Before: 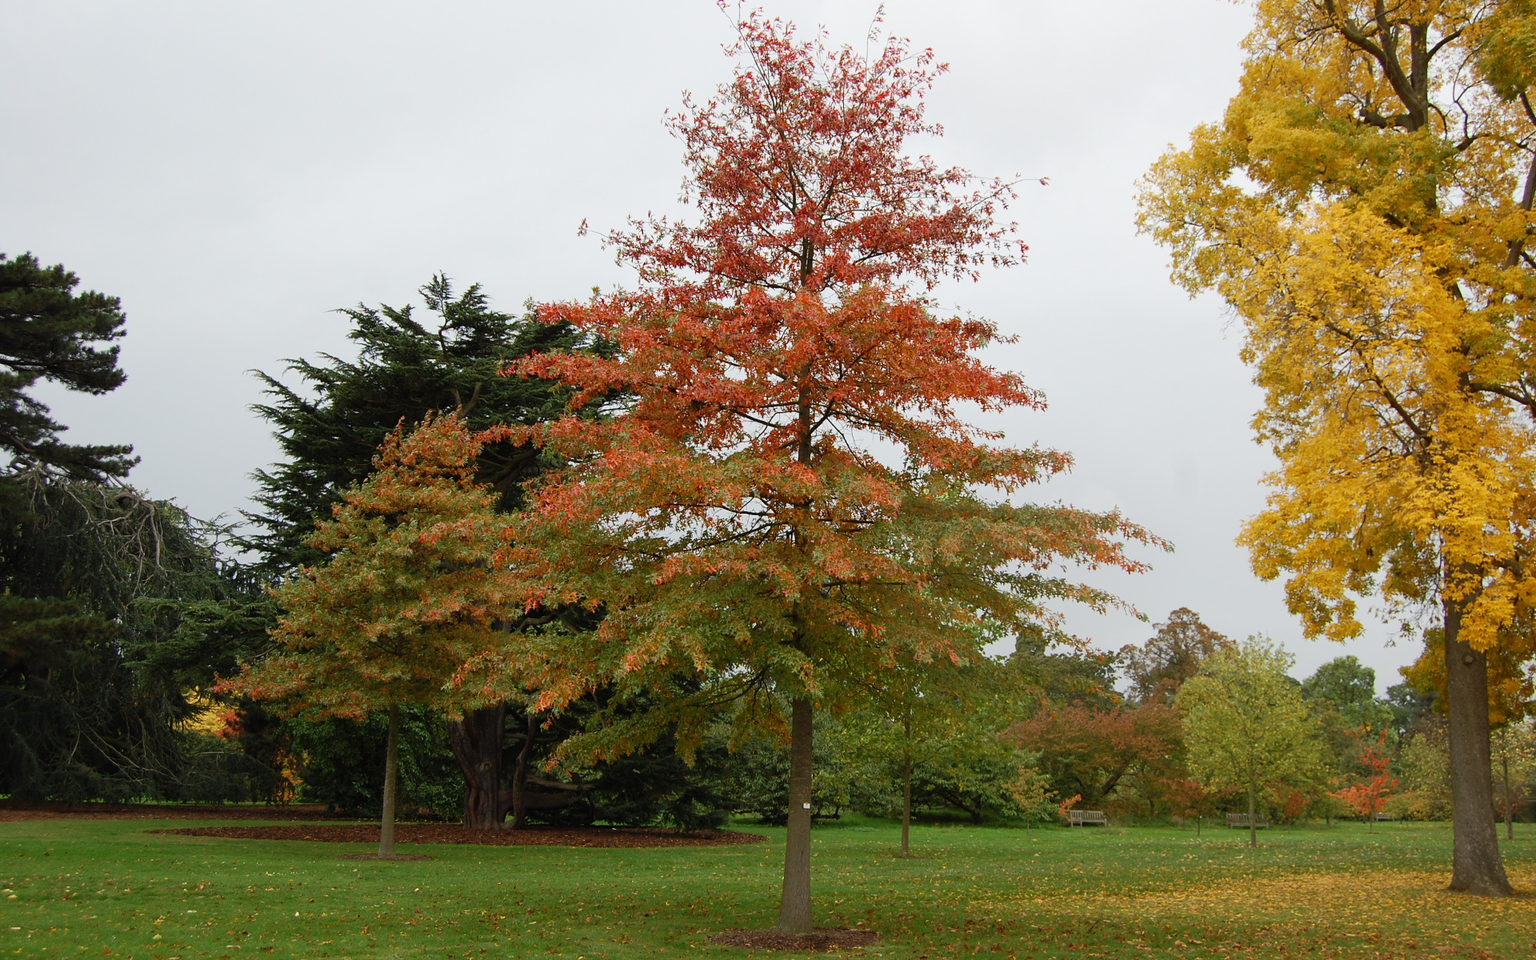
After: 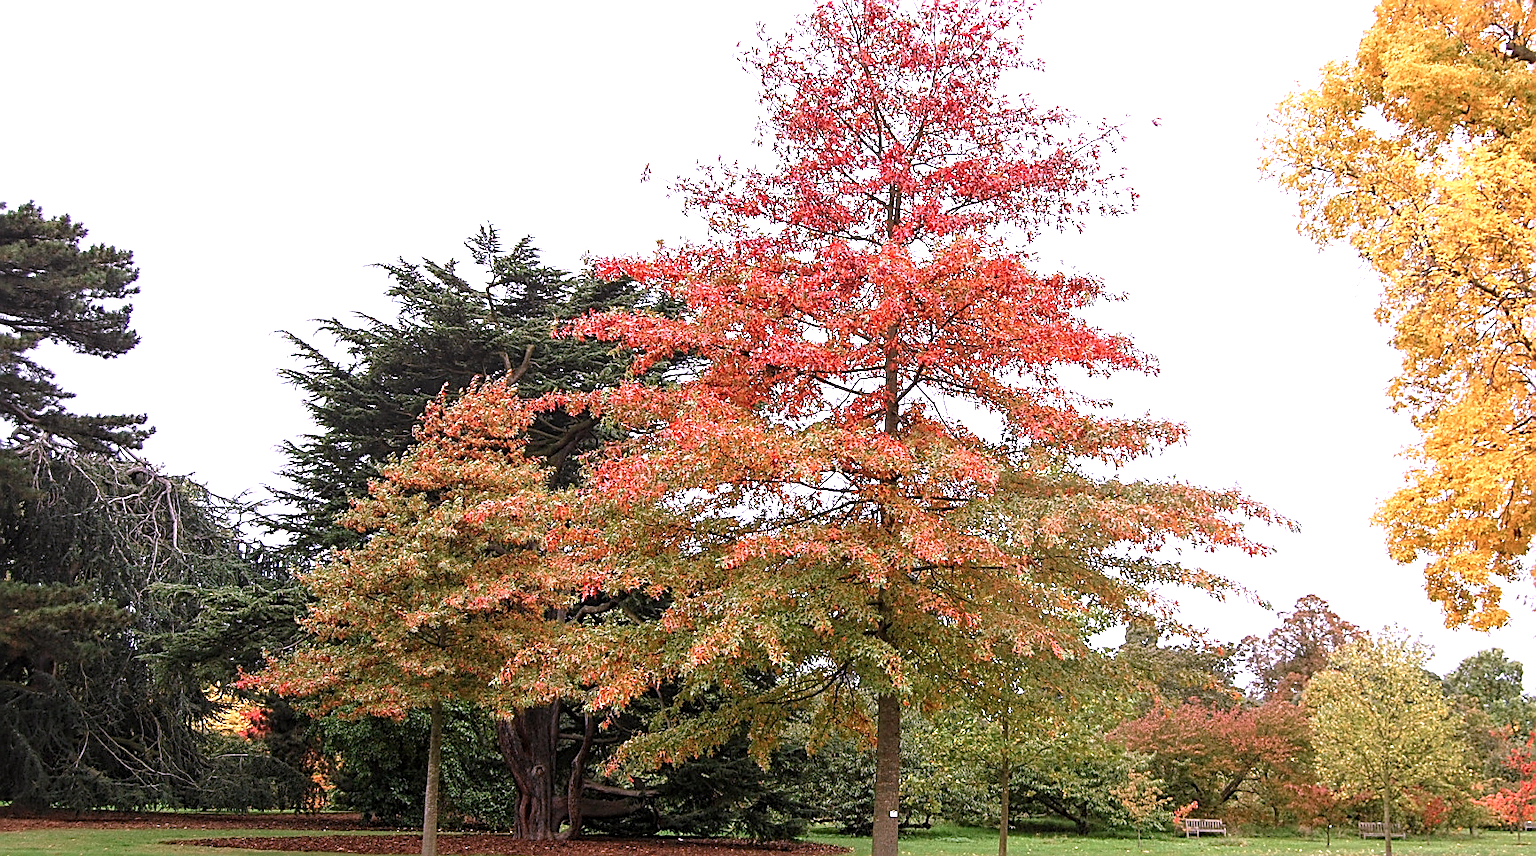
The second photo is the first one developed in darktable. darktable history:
local contrast: on, module defaults
exposure: black level correction 0.001, exposure 1.129 EV, compensate exposure bias true, compensate highlight preservation false
crop: top 7.49%, right 9.717%, bottom 11.943%
color correction: highlights a* 15.46, highlights b* -20.56
sharpen: amount 1
